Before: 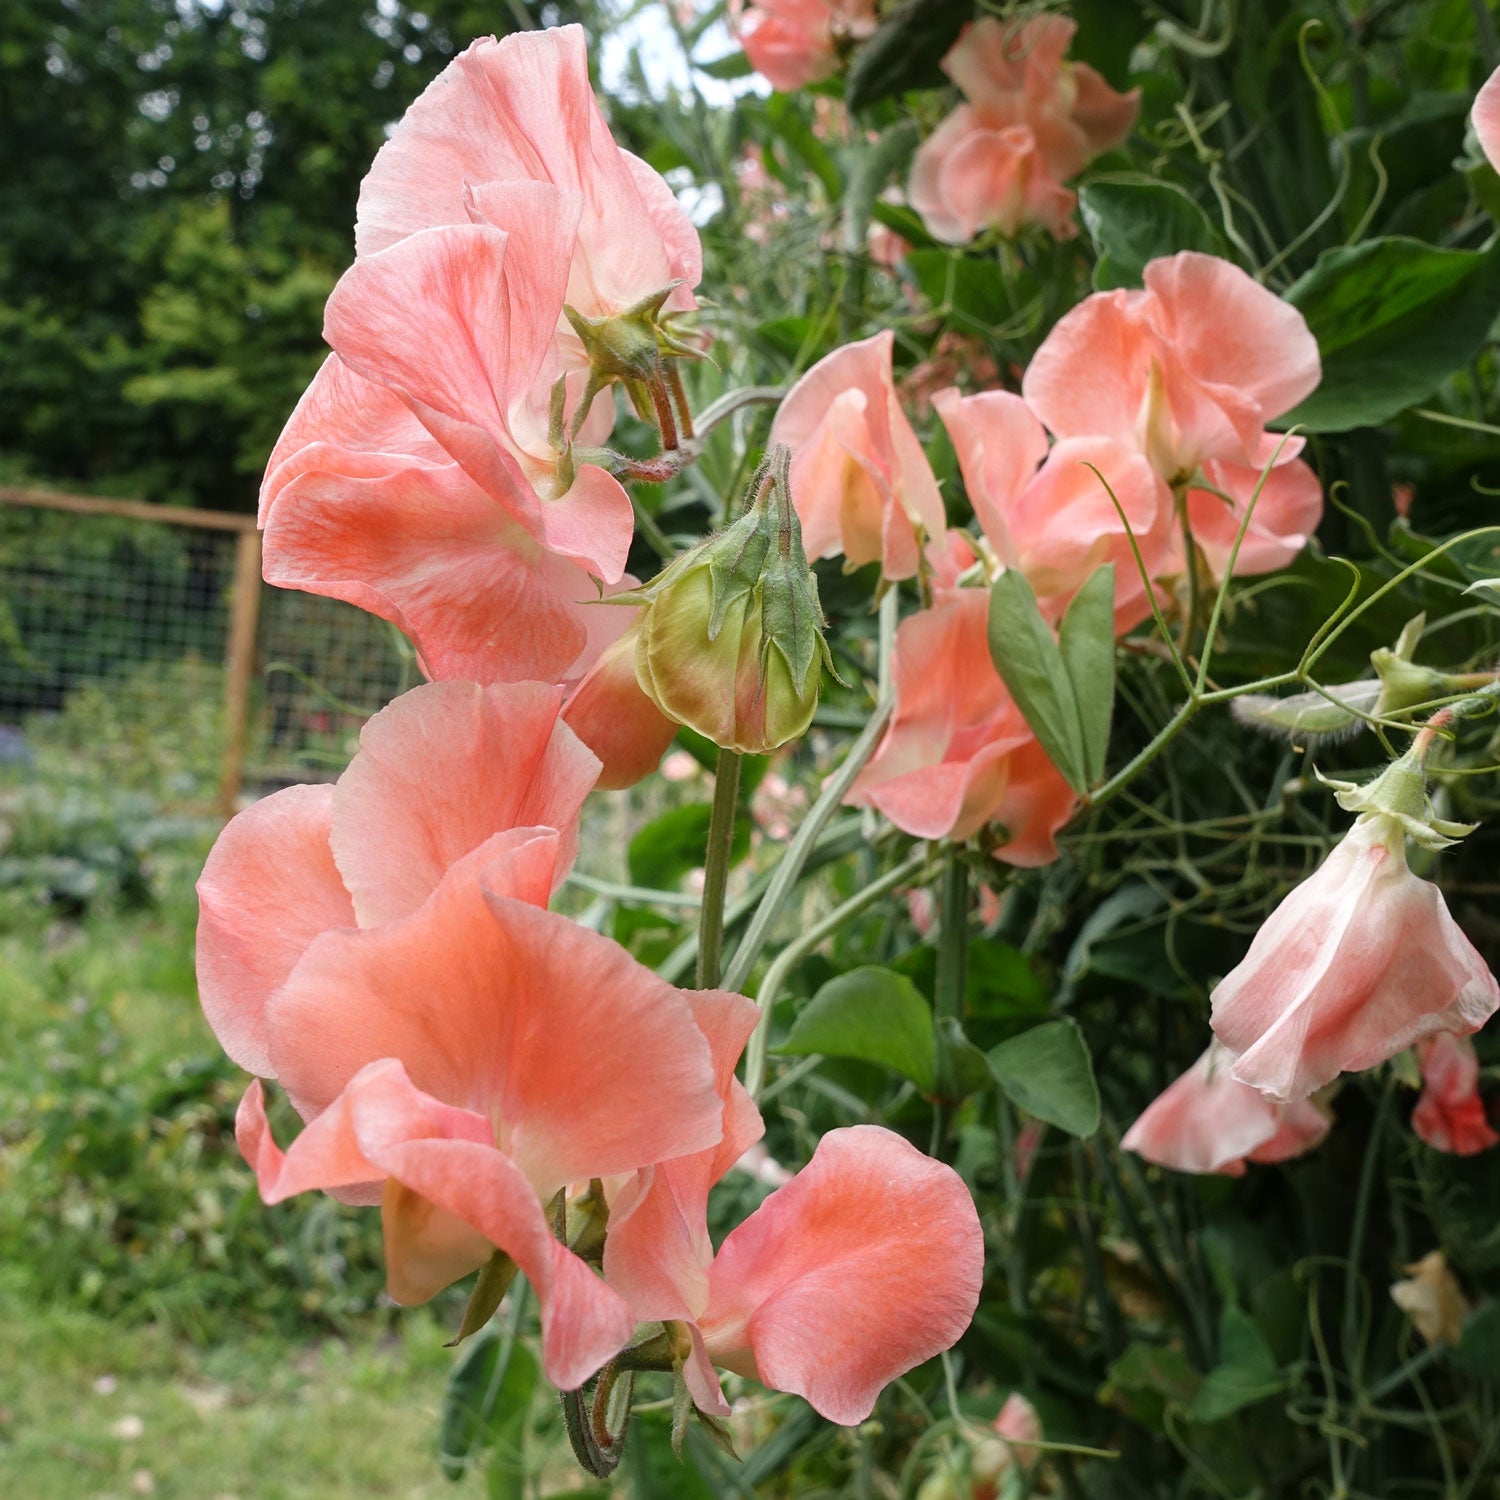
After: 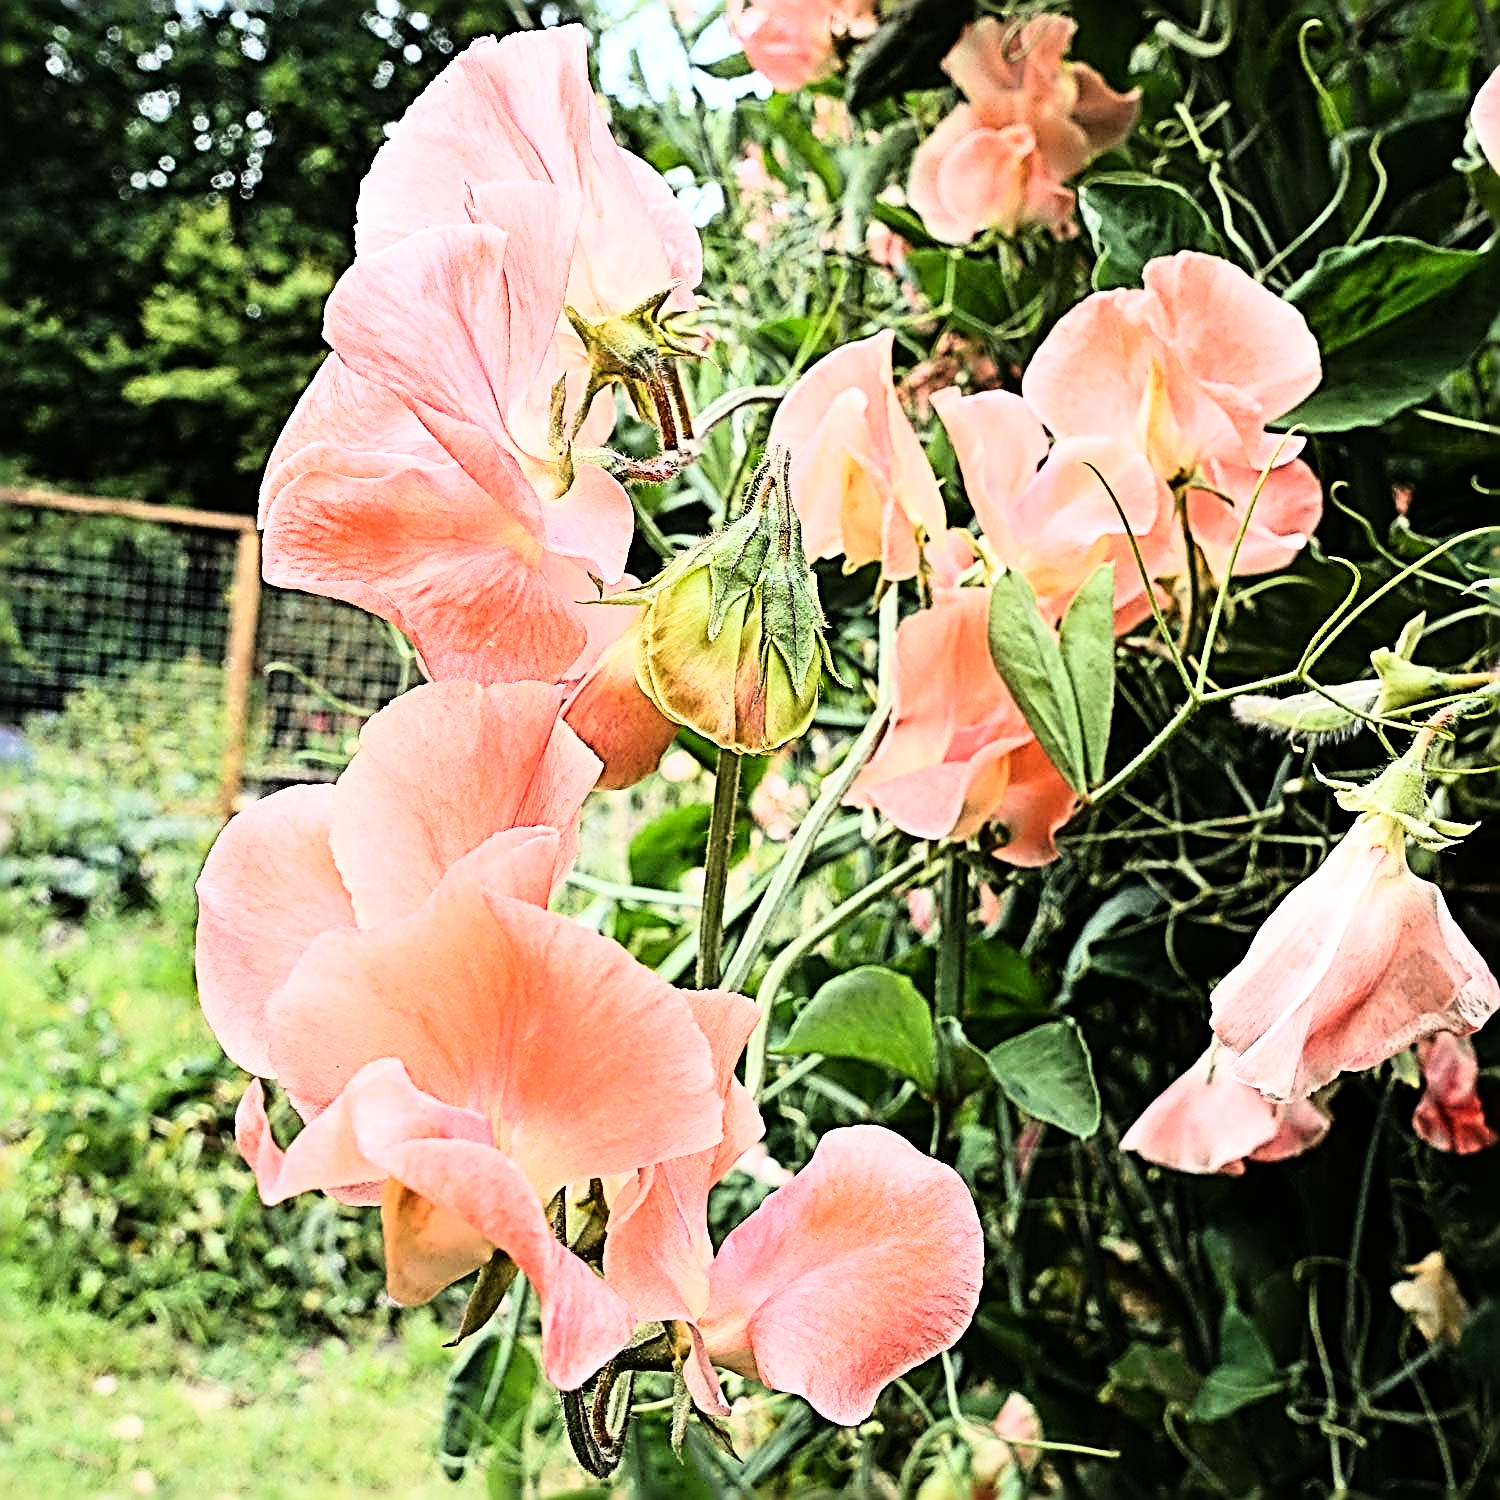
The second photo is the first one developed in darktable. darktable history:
rgb curve: curves: ch0 [(0, 0) (0.21, 0.15) (0.24, 0.21) (0.5, 0.75) (0.75, 0.96) (0.89, 0.99) (1, 1)]; ch1 [(0, 0.02) (0.21, 0.13) (0.25, 0.2) (0.5, 0.67) (0.75, 0.9) (0.89, 0.97) (1, 1)]; ch2 [(0, 0.02) (0.21, 0.13) (0.25, 0.2) (0.5, 0.67) (0.75, 0.9) (0.89, 0.97) (1, 1)], compensate middle gray true
sharpen: radius 4.001, amount 2
tone equalizer: on, module defaults
